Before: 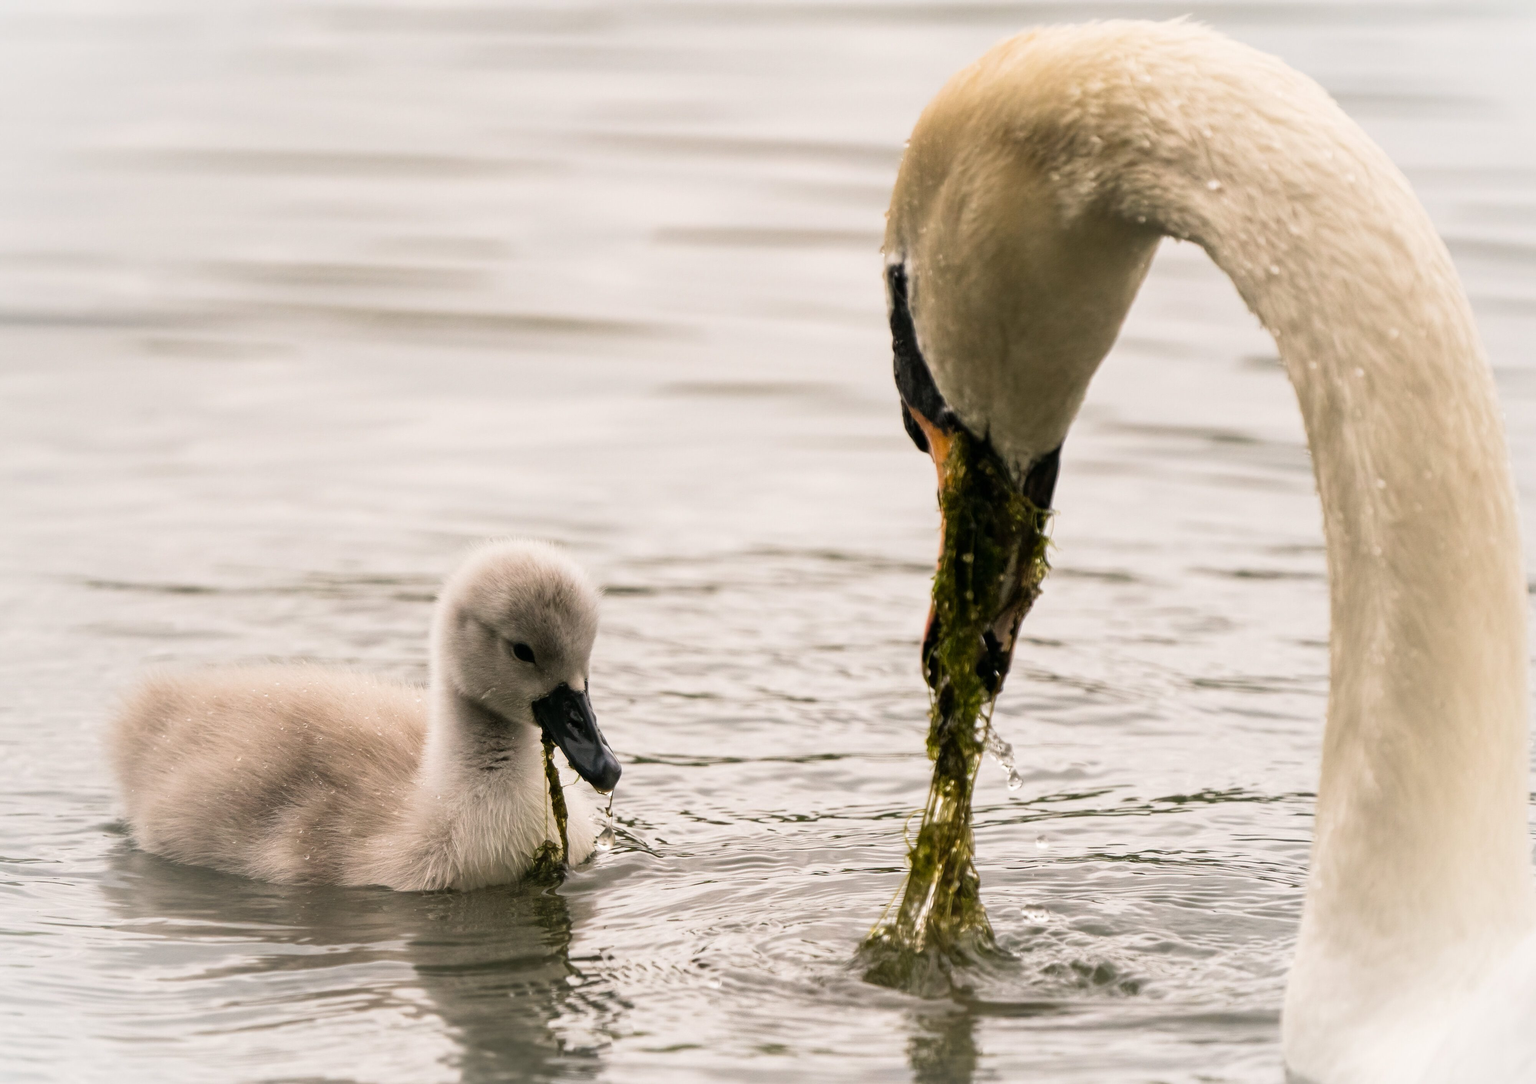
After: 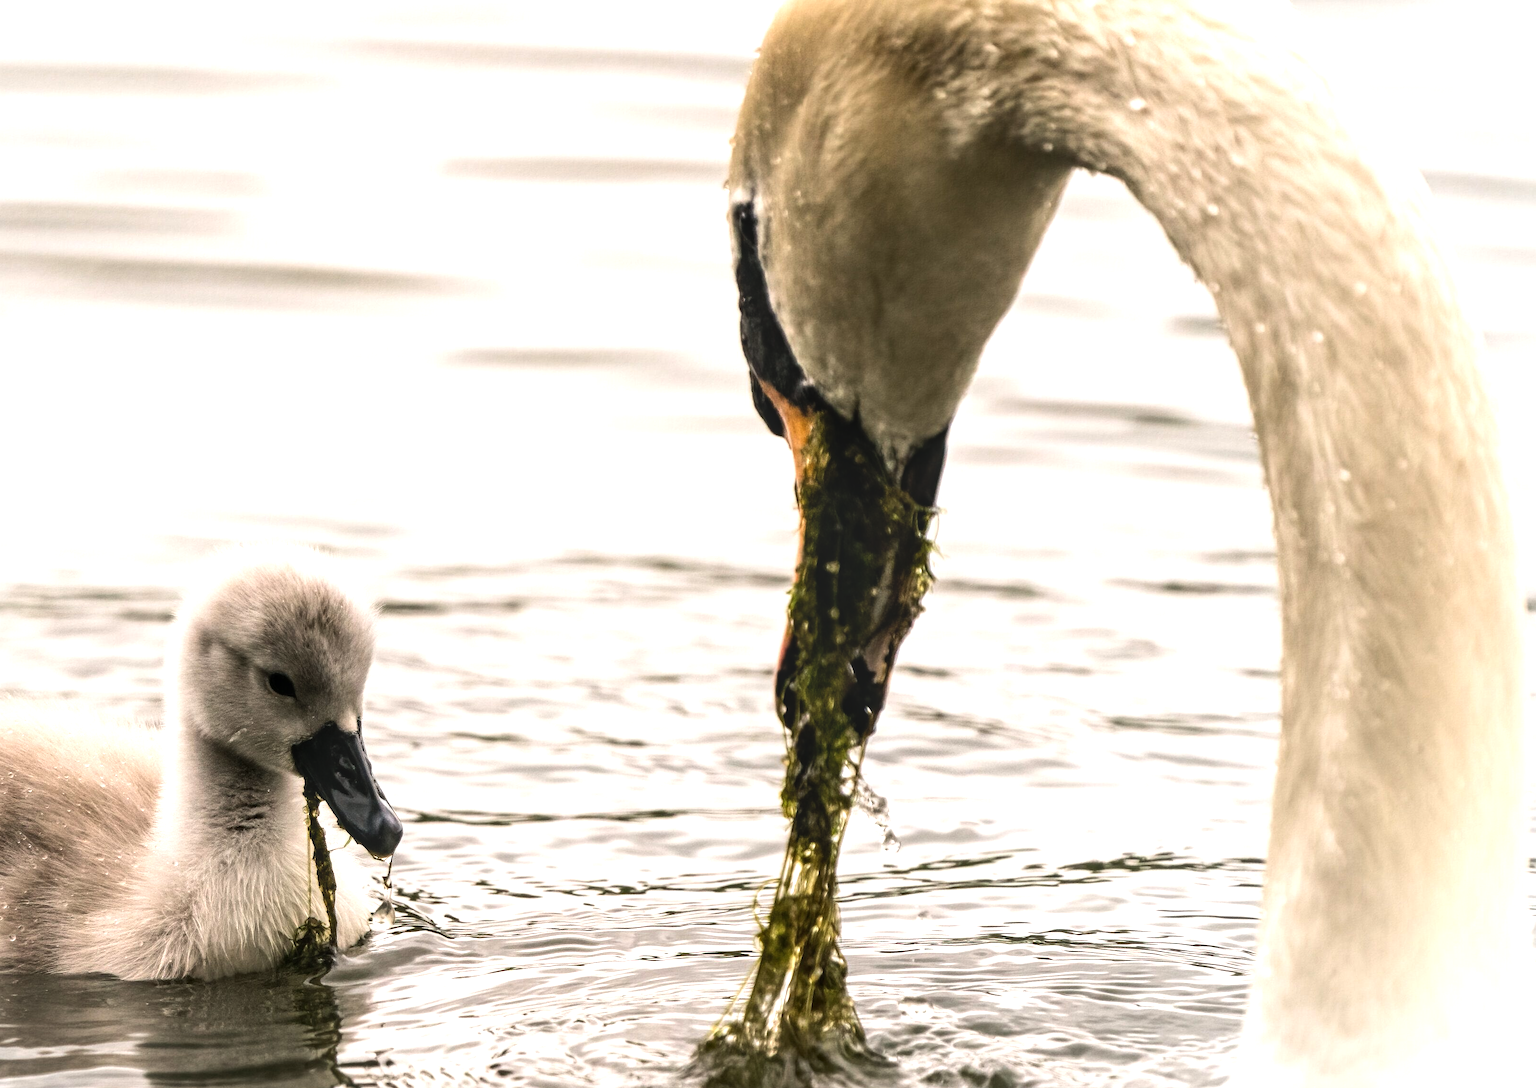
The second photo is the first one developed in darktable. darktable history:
tone equalizer: -8 EV -0.732 EV, -7 EV -0.701 EV, -6 EV -0.588 EV, -5 EV -0.382 EV, -3 EV 0.395 EV, -2 EV 0.6 EV, -1 EV 0.695 EV, +0 EV 0.744 EV, edges refinement/feathering 500, mask exposure compensation -1.57 EV, preserve details no
local contrast: on, module defaults
crop: left 19.336%, top 9.332%, right 0.001%, bottom 9.673%
